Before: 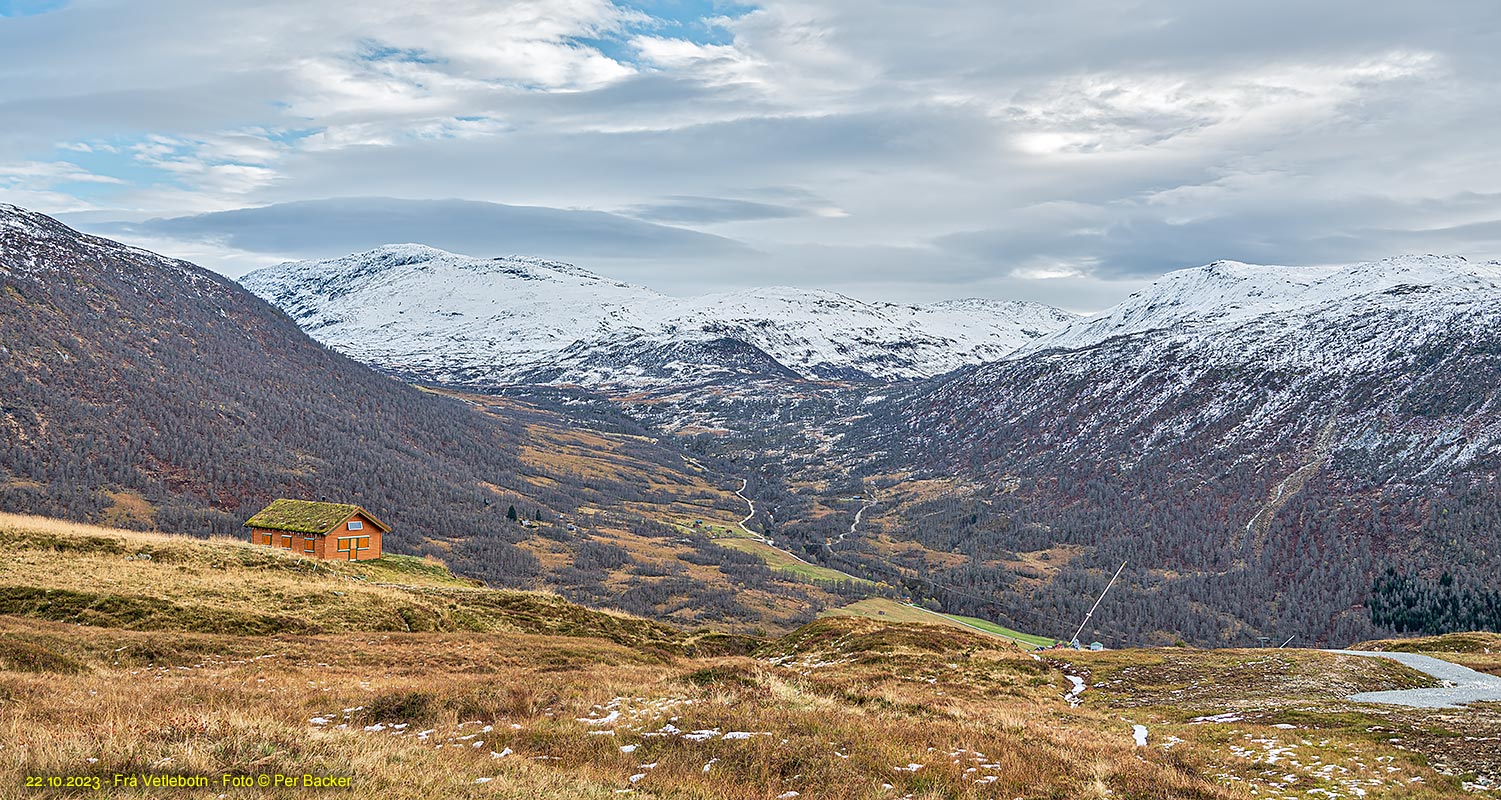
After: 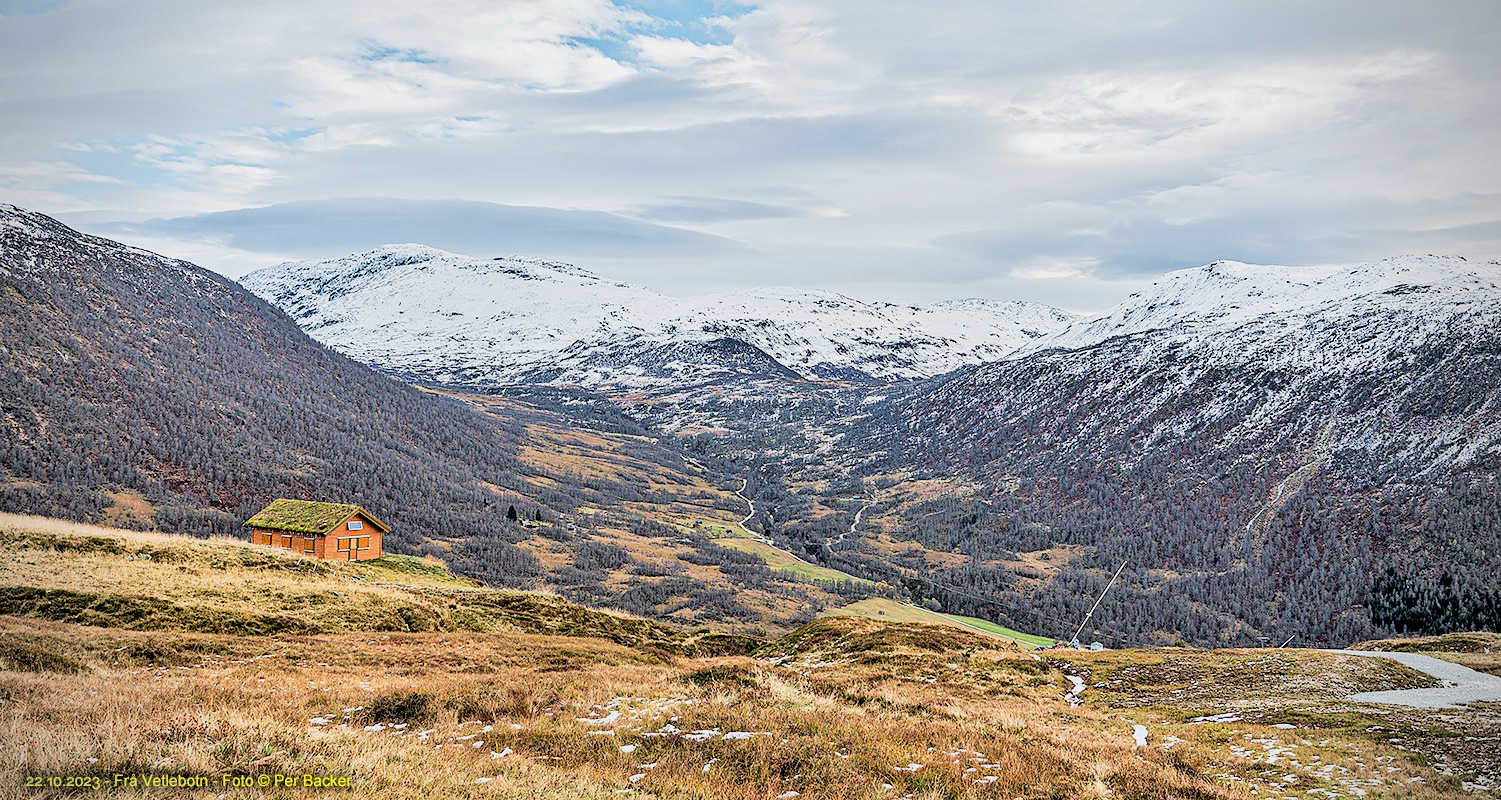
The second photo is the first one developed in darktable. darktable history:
vignetting: center (-0.012, 0), unbound false
exposure: black level correction 0.005, exposure 0.42 EV, compensate exposure bias true, compensate highlight preservation false
filmic rgb: black relative exposure -5.11 EV, white relative exposure 3.98 EV, threshold 3.04 EV, hardness 2.88, contrast 1.297, highlights saturation mix -30.59%, iterations of high-quality reconstruction 0, enable highlight reconstruction true
